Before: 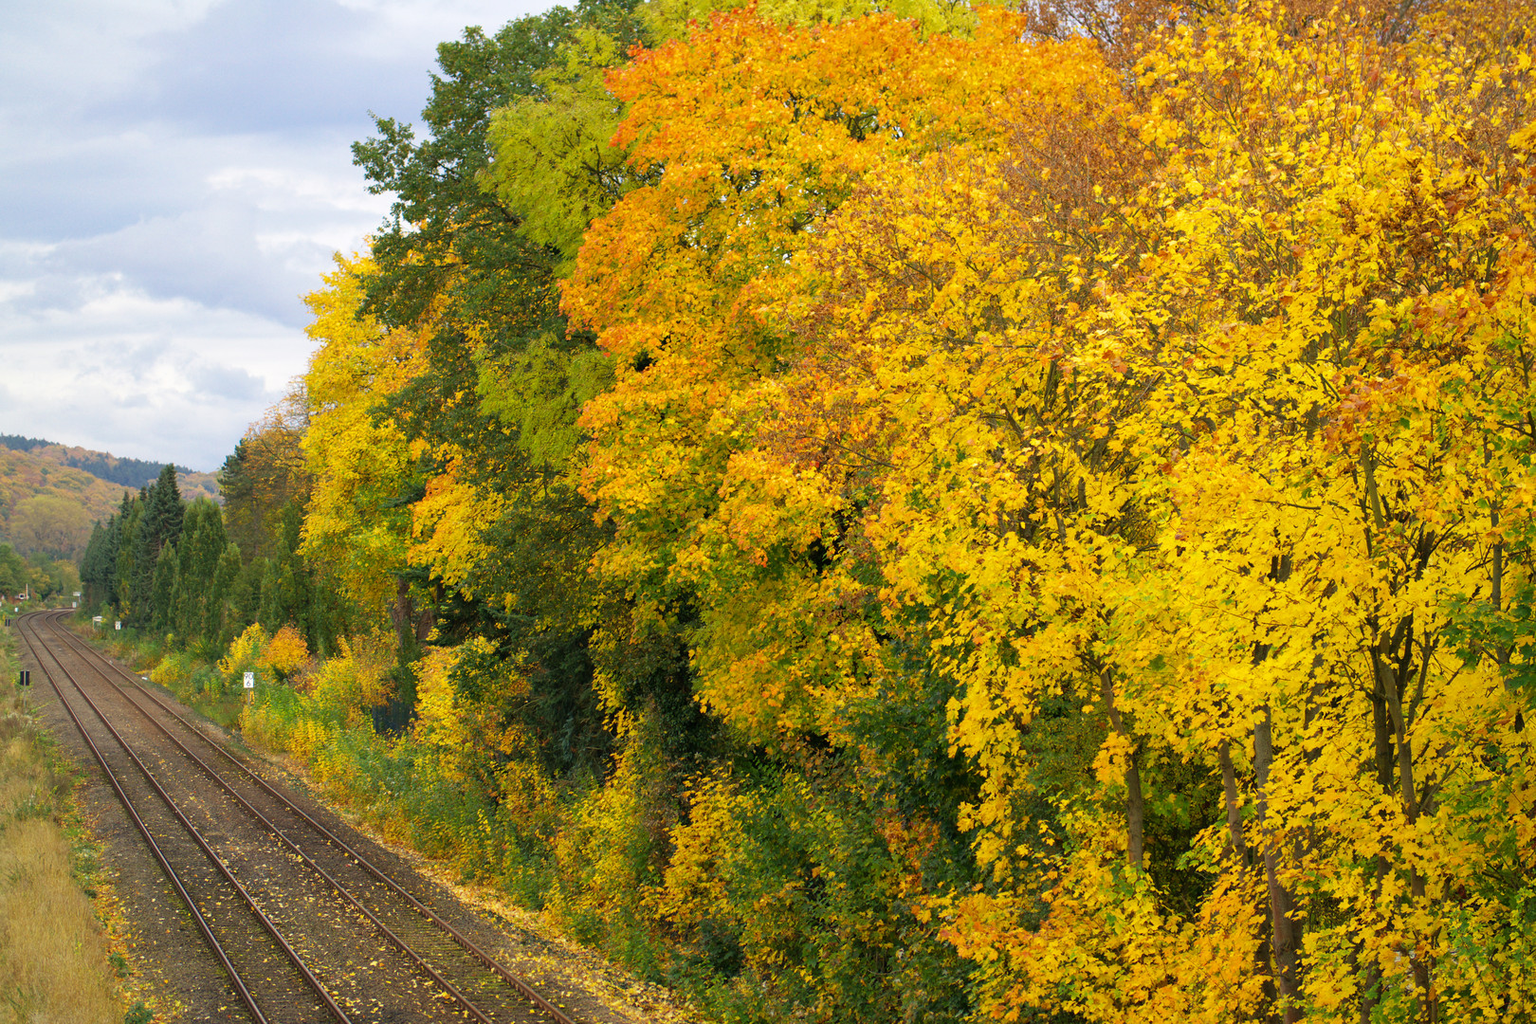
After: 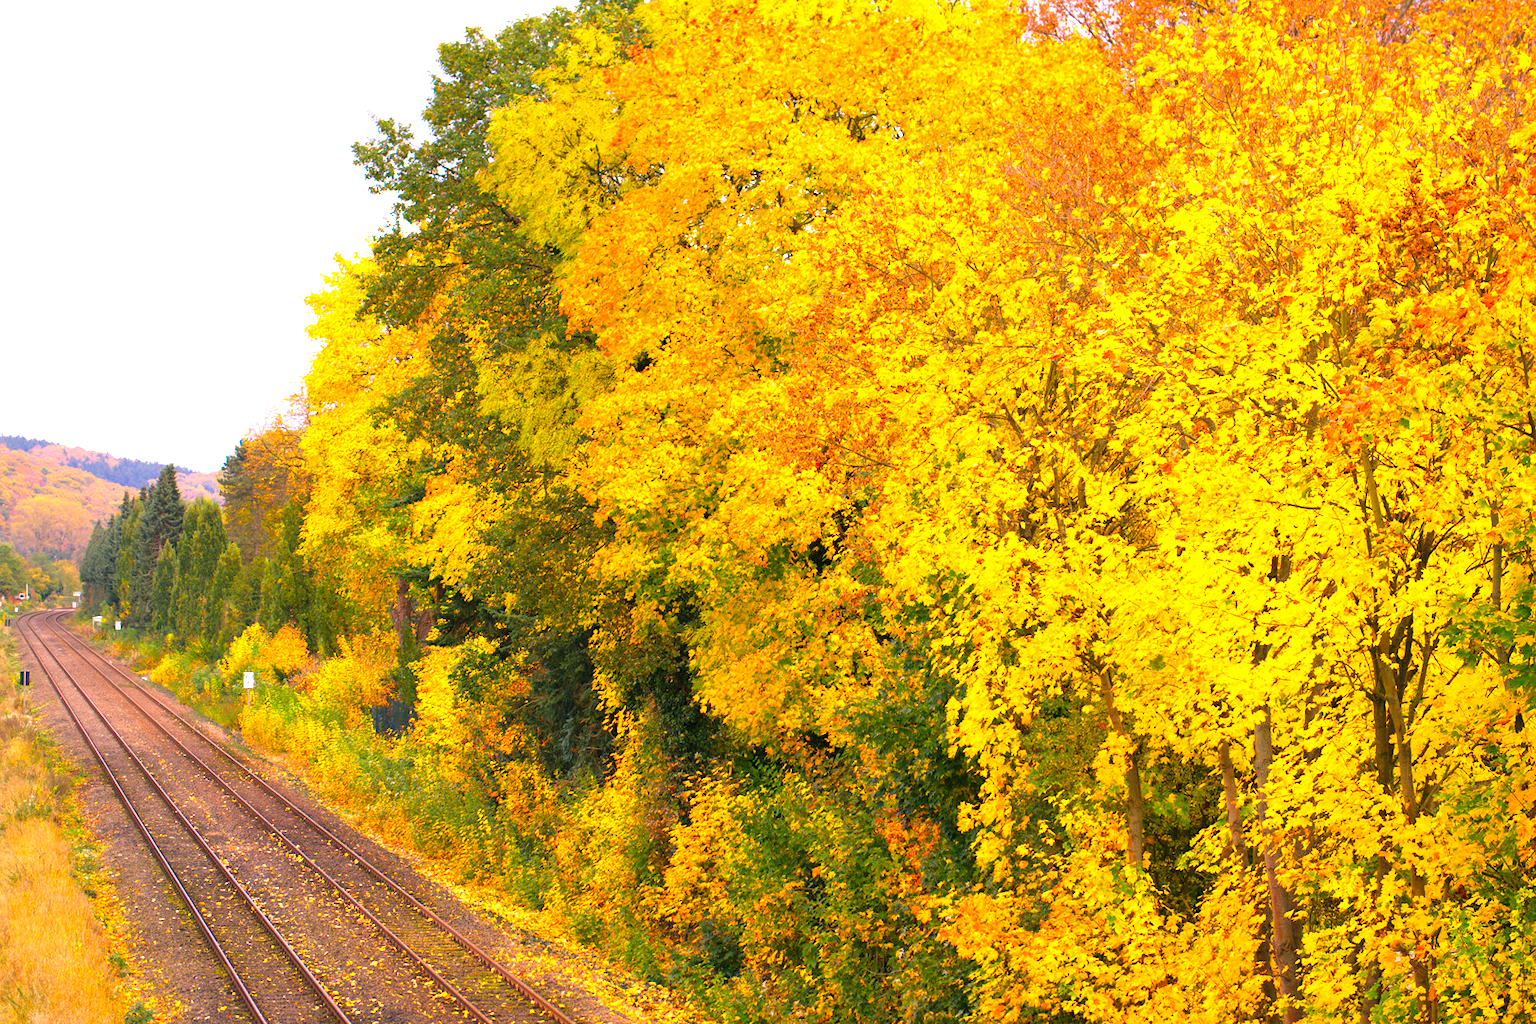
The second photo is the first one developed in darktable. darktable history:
color balance: output saturation 120%
exposure: black level correction 0, exposure 0.9 EV, compensate highlight preservation false
white balance: red 1.188, blue 1.11
